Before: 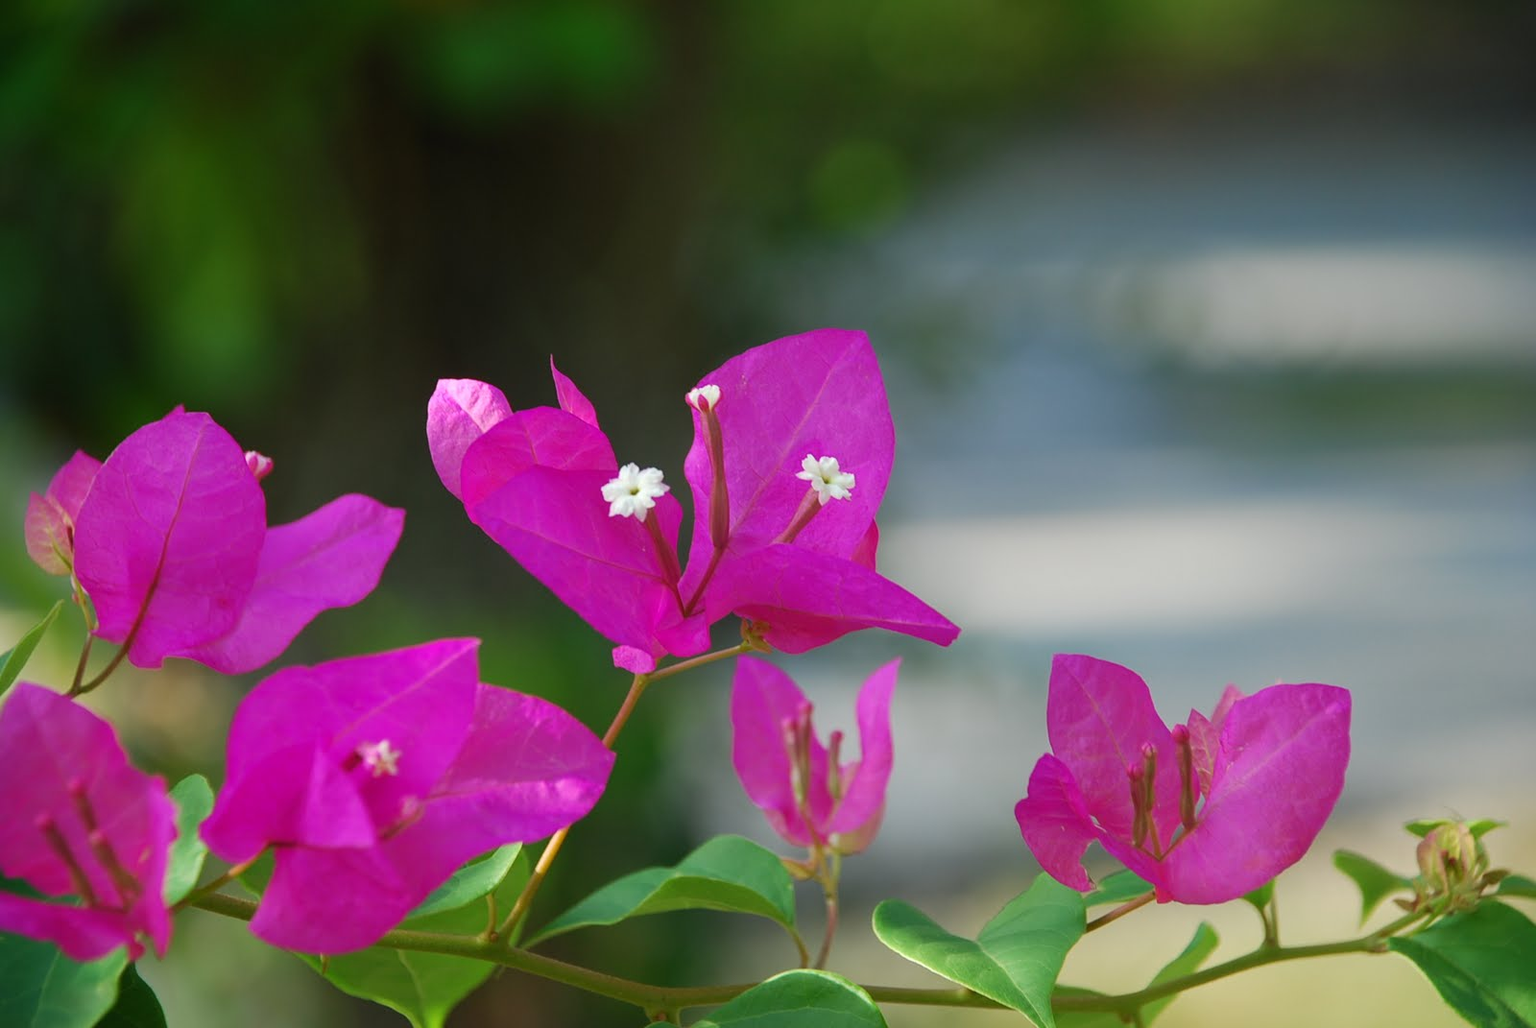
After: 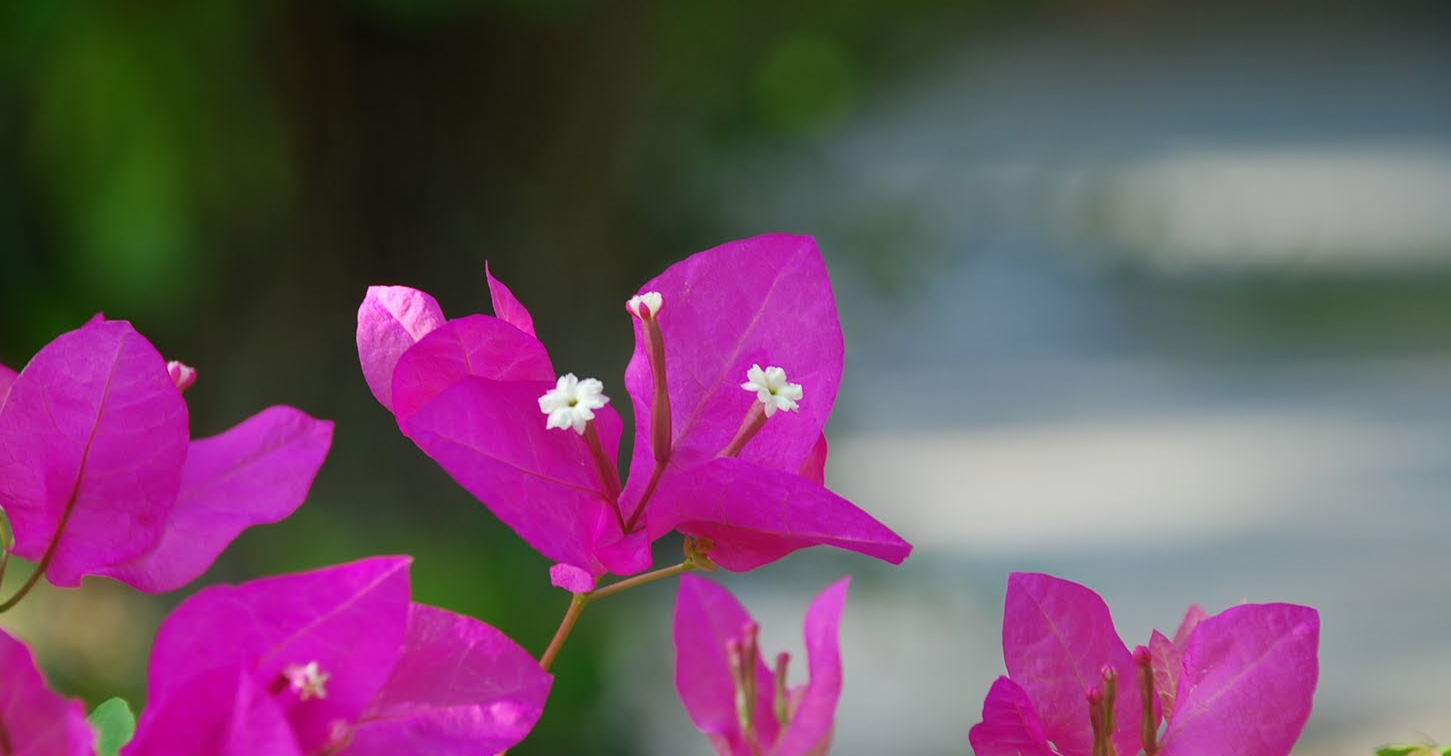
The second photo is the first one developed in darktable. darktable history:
crop: left 5.517%, top 10.182%, right 3.754%, bottom 19.144%
